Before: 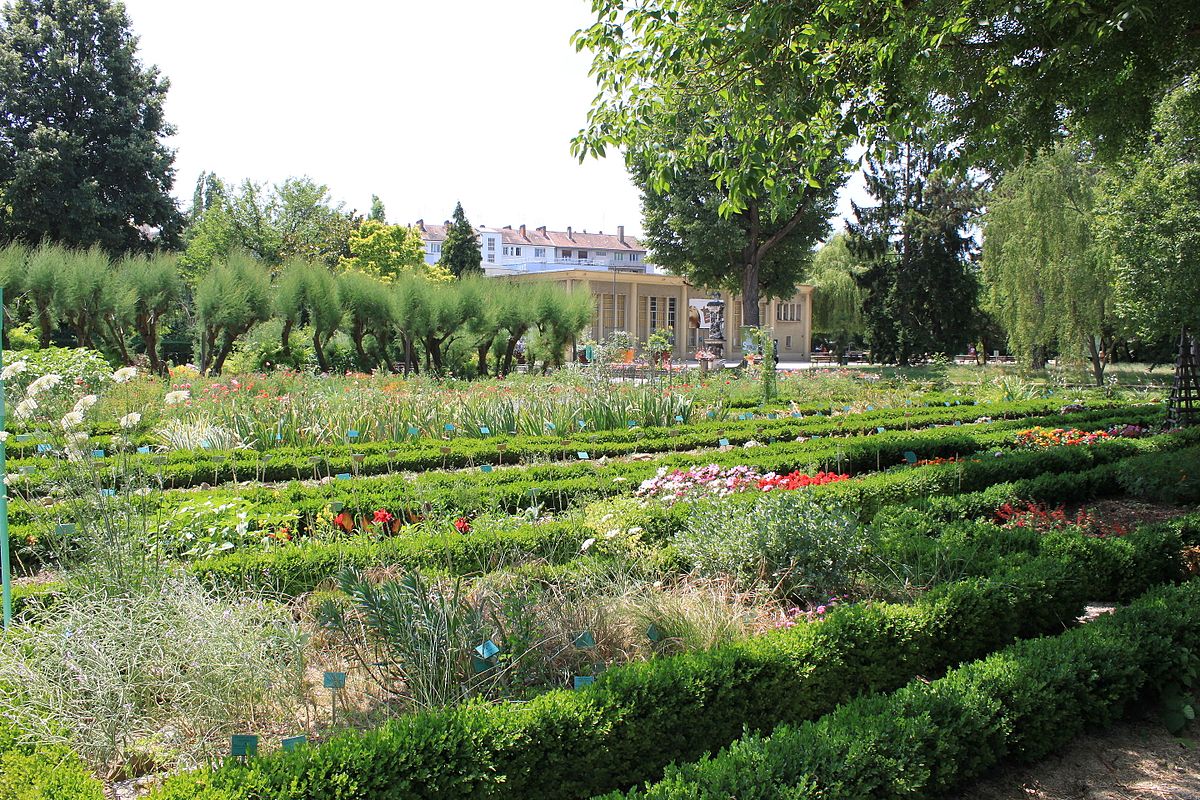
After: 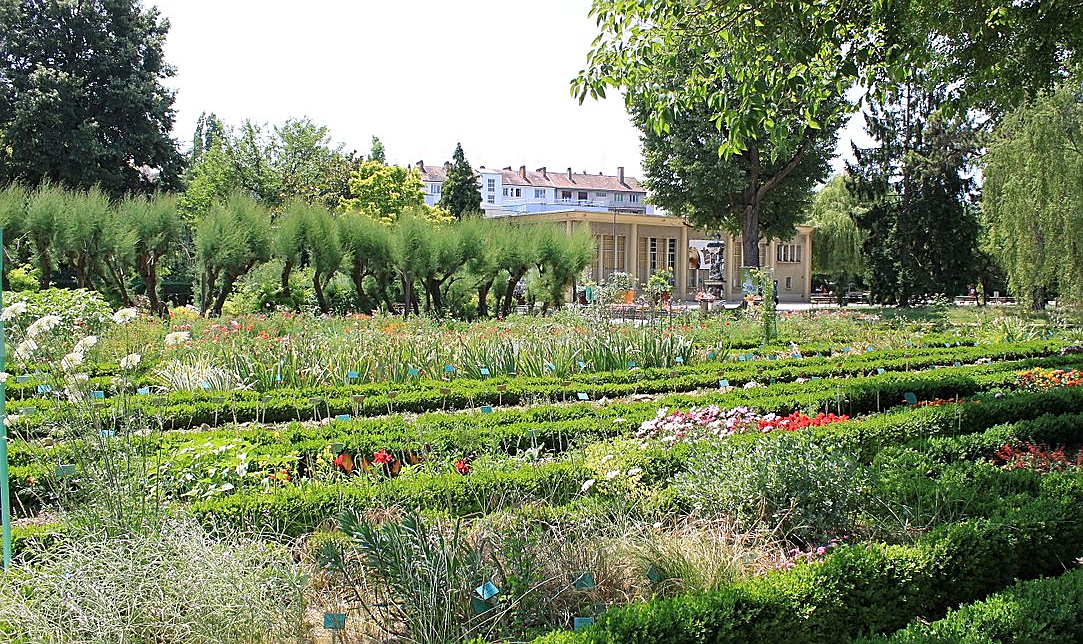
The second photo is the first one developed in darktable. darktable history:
sharpen: on, module defaults
haze removal: compatibility mode true, adaptive false
crop: top 7.49%, right 9.717%, bottom 11.943%
